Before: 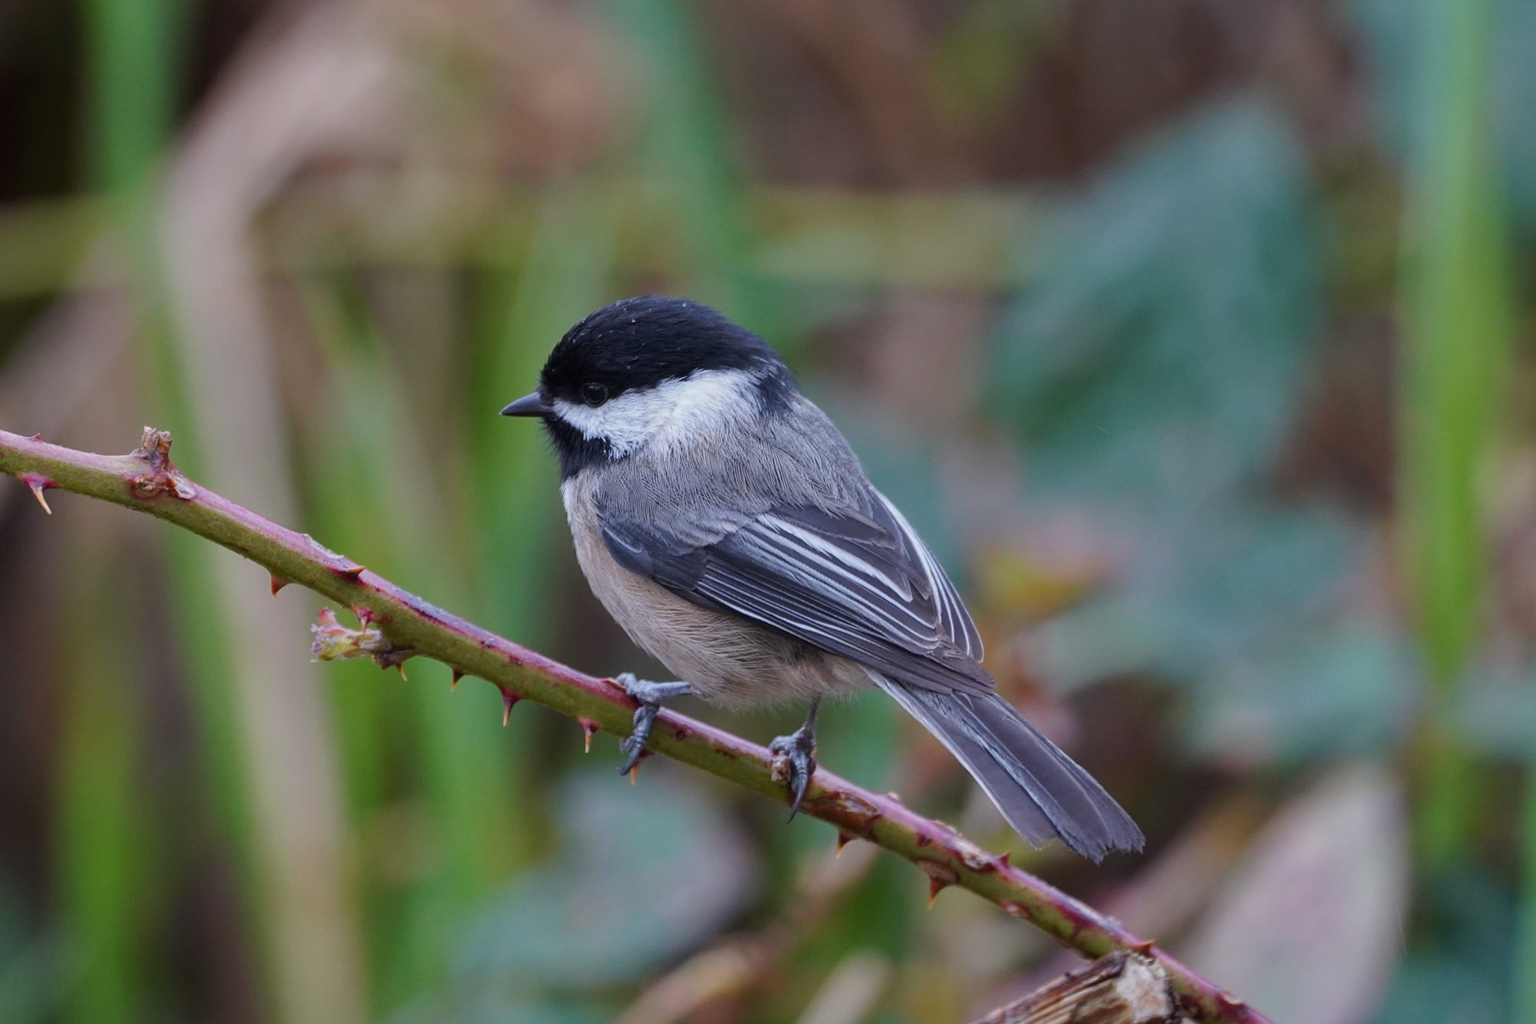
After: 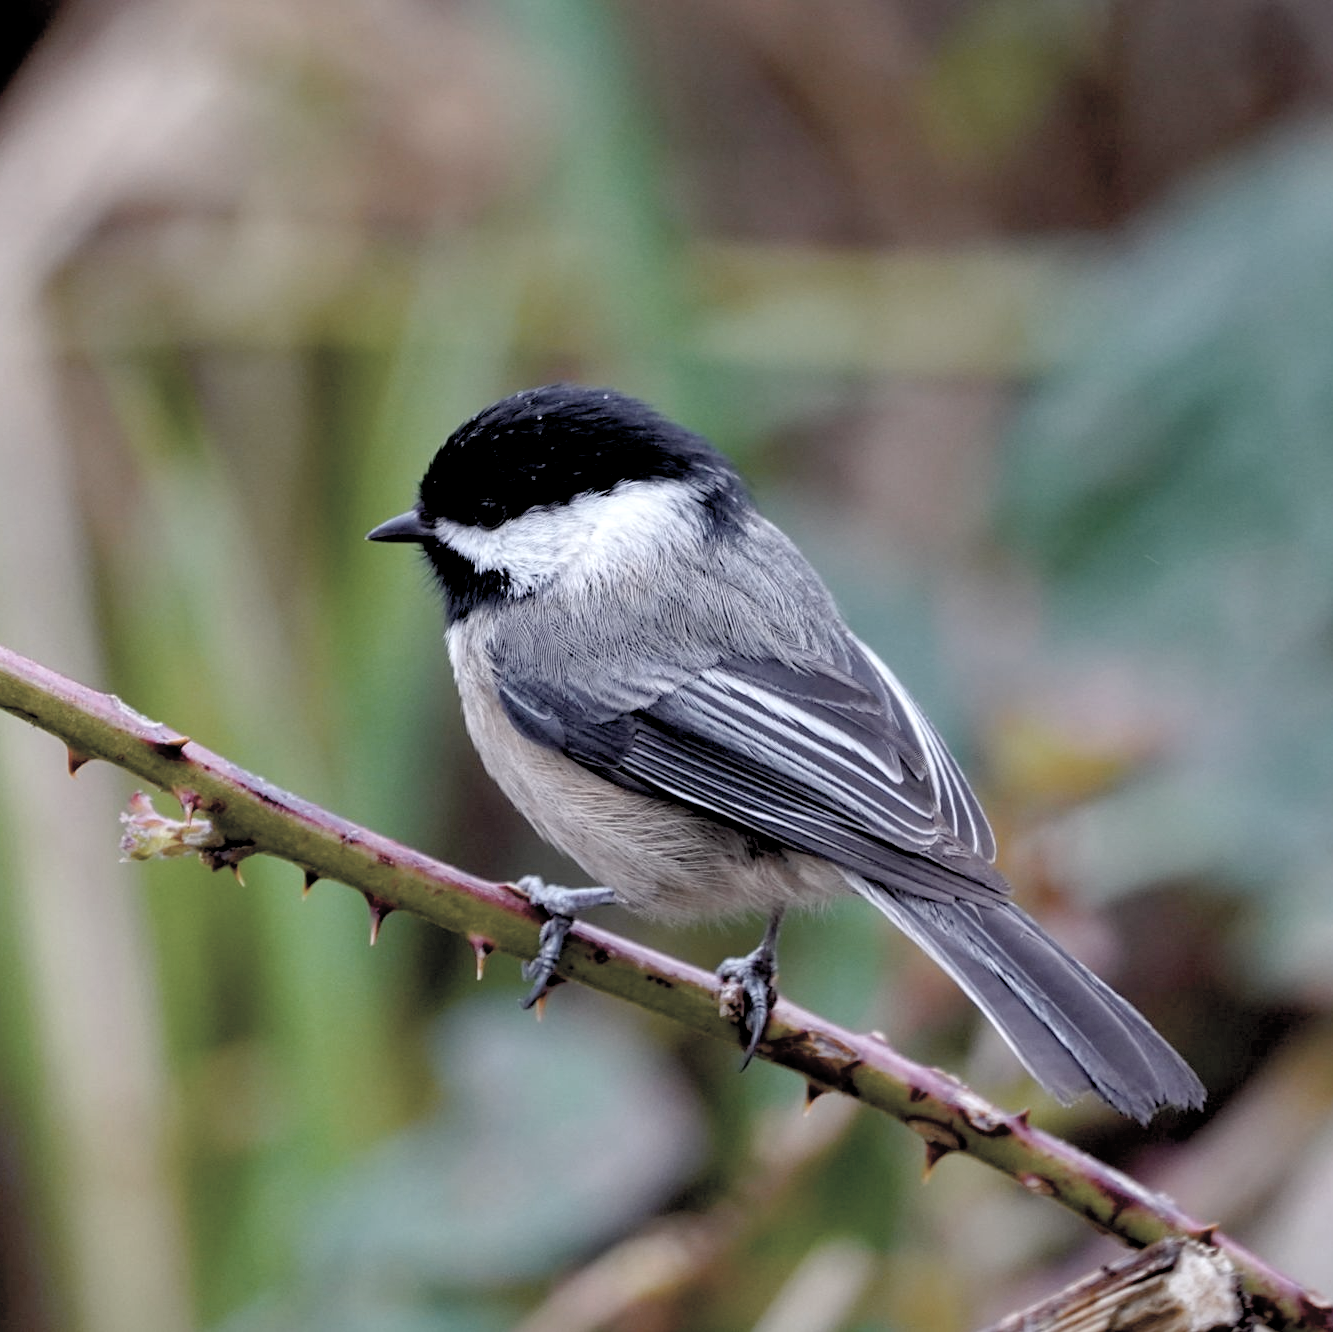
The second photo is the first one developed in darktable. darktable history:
contrast brightness saturation: brightness 0.185, saturation -0.48
color balance rgb: perceptual saturation grading › global saturation 20%, perceptual saturation grading › highlights -24.756%, perceptual saturation grading › shadows 49.366%, perceptual brilliance grading › highlights 16.079%, perceptual brilliance grading › shadows -14.378%
exposure: black level correction 0.017, exposure -0.009 EV, compensate highlight preservation false
crop and rotate: left 14.29%, right 19.011%
